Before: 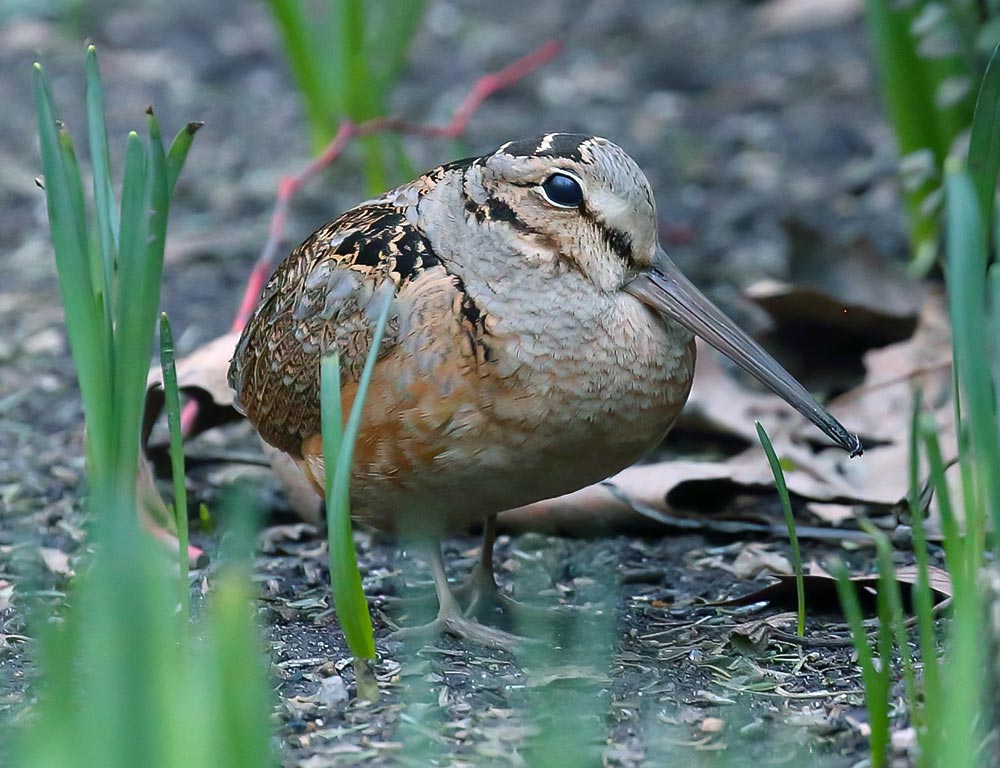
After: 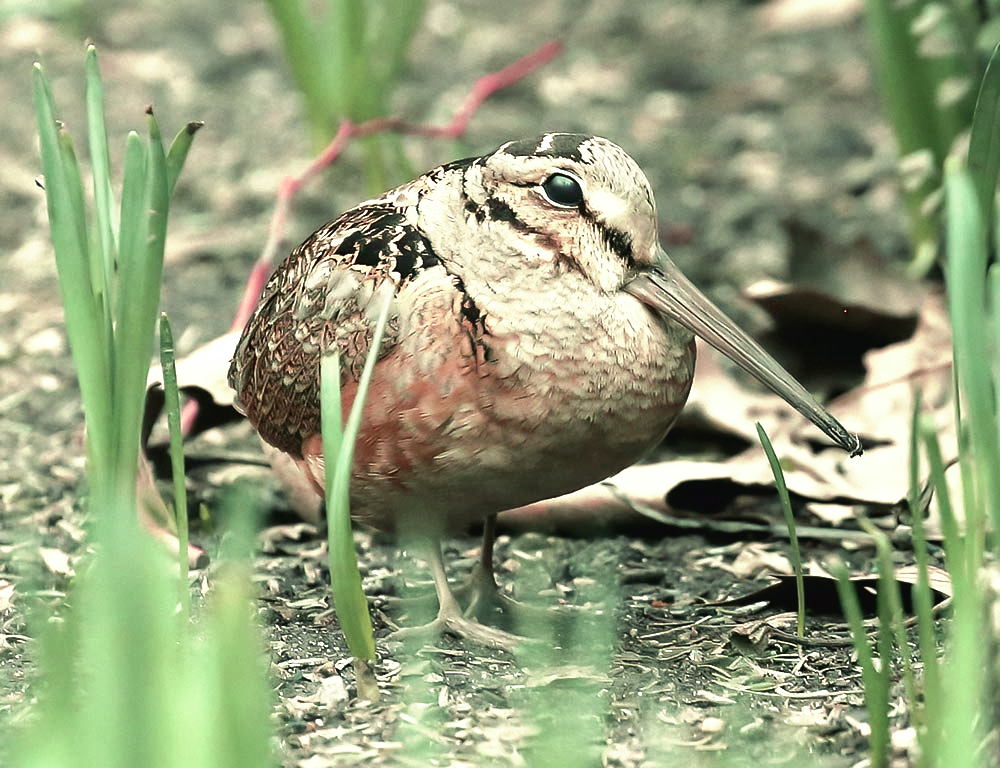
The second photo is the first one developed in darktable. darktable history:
tone curve: curves: ch0 [(0, 0) (0.003, 0.028) (0.011, 0.028) (0.025, 0.026) (0.044, 0.036) (0.069, 0.06) (0.1, 0.101) (0.136, 0.15) (0.177, 0.203) (0.224, 0.271) (0.277, 0.345) (0.335, 0.422) (0.399, 0.515) (0.468, 0.611) (0.543, 0.716) (0.623, 0.826) (0.709, 0.942) (0.801, 0.992) (0.898, 1) (1, 1)], preserve colors none
color look up table: target L [95.82, 95.82, 80.04, 80.97, 76.86, 70.2, 71.94, 69.07, 70.41, 63.31, 56.94, 42.39, 45.02, 18.05, 200.02, 95.82, 66.98, 66.4, 48.17, 47.55, 54.87, 52.84, 25.85, 39.15, 34.45, 26.52, 12.58, 95.69, 63.21, 72.73, 67.18, 38.77, 44.73, 57.88, 48.85, 47.14, 34.87, 37.48, 27.36, 32.55, 21.57, 9.333, 95.69, 80.43, 84.41, 83.13, 64.18, 63.37, 39.04], target a [-41.29, -41.29, -18.93, -12.49, -20.27, -33.35, -10.26, -33.67, -27.74, -11.05, -27.77, -10.18, -21.79, -11.55, 0, -41.29, 4.918, 7.031, 30.4, 28.37, 24.57, 12.14, 39.73, 32.23, 13.89, 40.09, 26.73, -42.9, 16.65, -7.911, 7.884, 38.32, 34.22, -21.99, -2.448, -16.91, -0.59, 18.83, 19.9, 38.14, -0.693, -3.428, -42.9, -14.24, -7.104, -5.207, -26.96, -25.35, -16.8], target b [24.39, 24.39, 26.66, 21.33, 5.689, 34.97, 35.32, 31.41, 18.04, 23.14, 30.82, 21.45, 19.73, 11.97, 0, 24.39, 25.34, 20.12, 9.308, 24.05, 13.14, 26.04, 23.02, 21.19, 17.3, 19.25, 13.63, 28.08, 2.304, 9.9, 10.16, -7.247, -5.74, 5.244, 3.977, -2.016, 9.317, -6.177, -16, 0.431, -16.57, -3.571, 28.08, -2.905, 3.79, 12.57, 14.14, 8.581, 6.91], num patches 49
